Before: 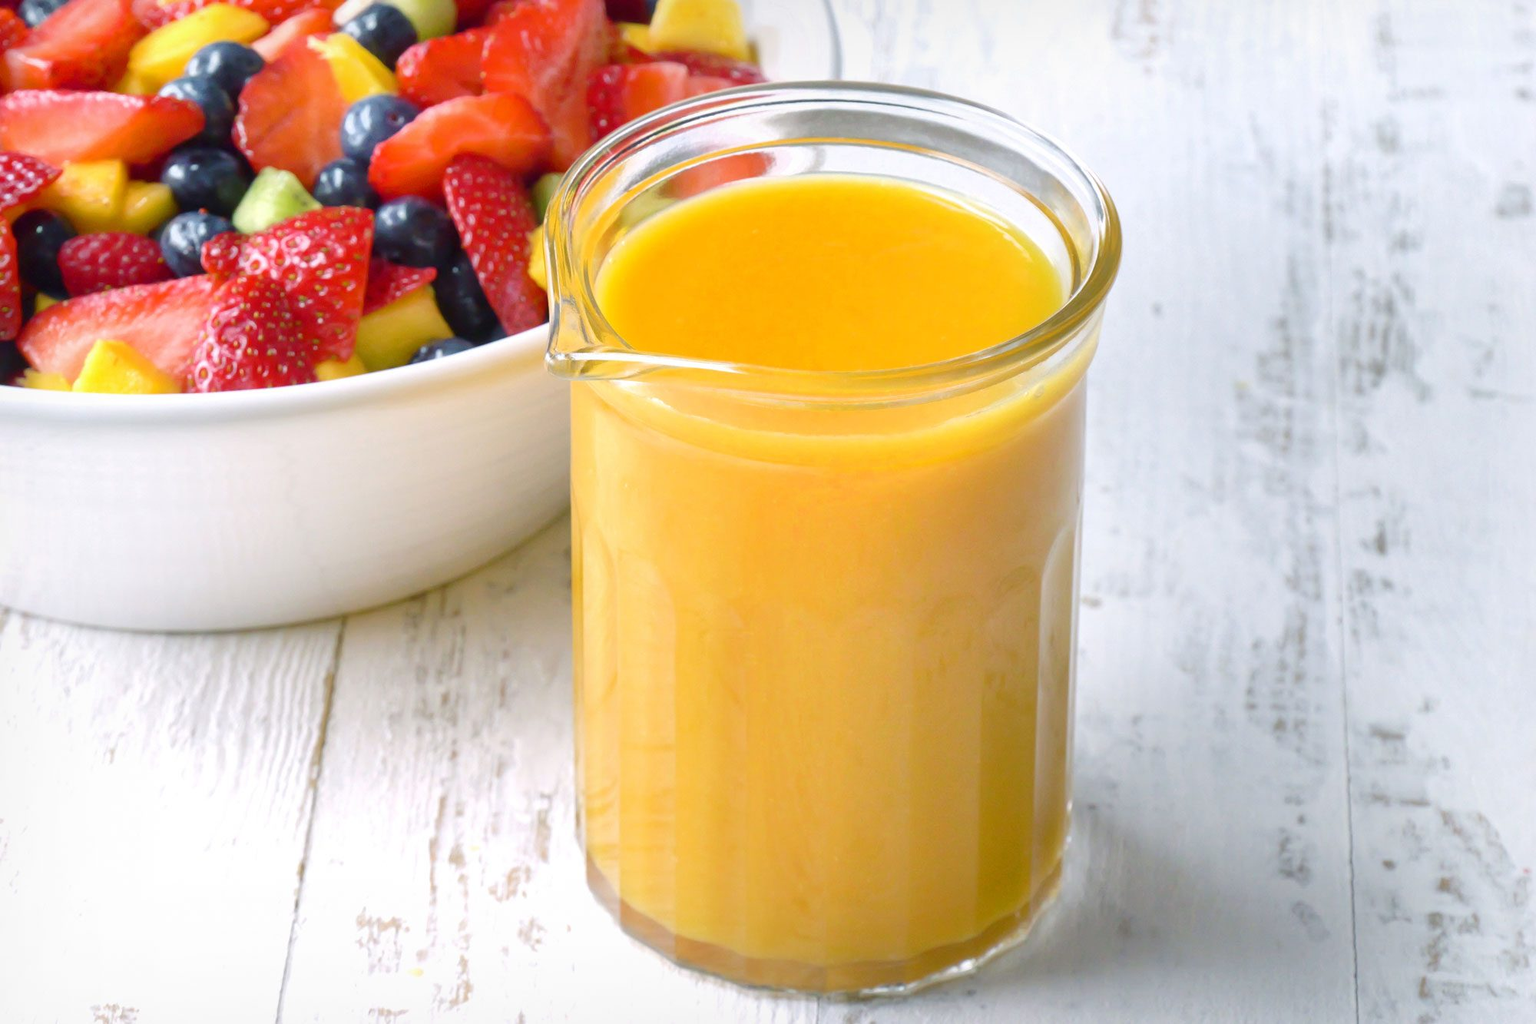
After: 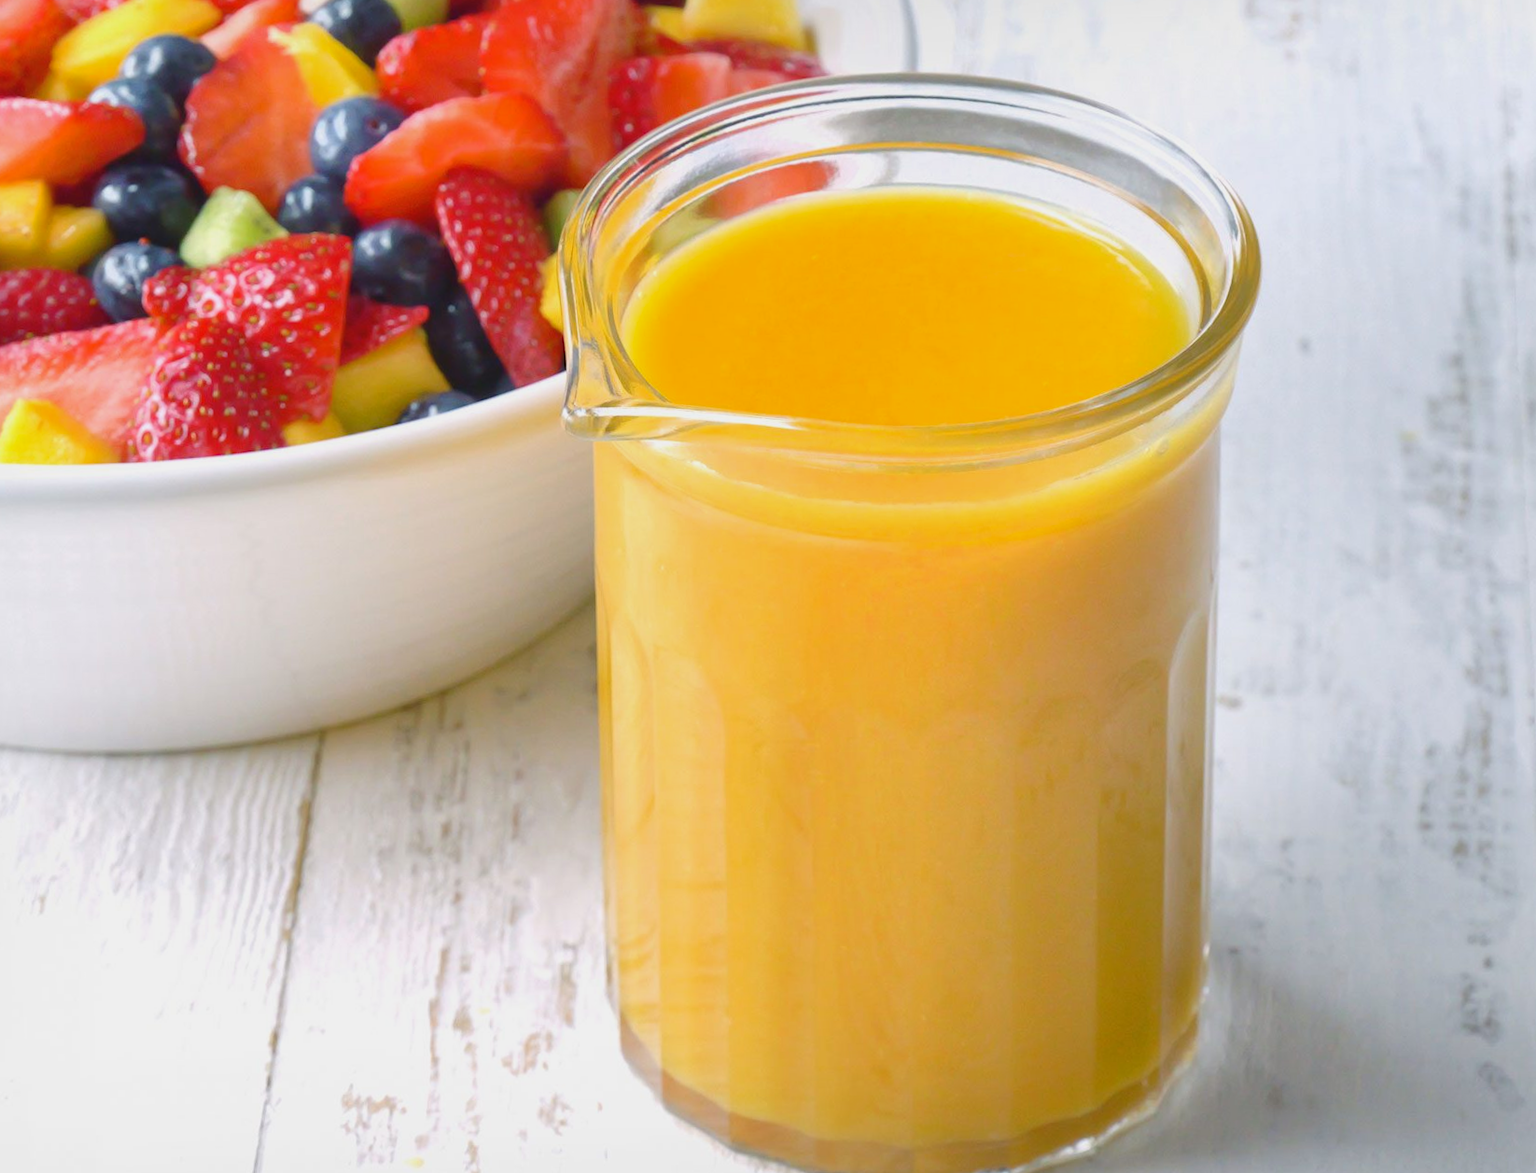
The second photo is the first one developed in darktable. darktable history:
crop and rotate: angle 0.753°, left 4.405%, top 1.07%, right 11.671%, bottom 2.701%
contrast brightness saturation: contrast -0.113
